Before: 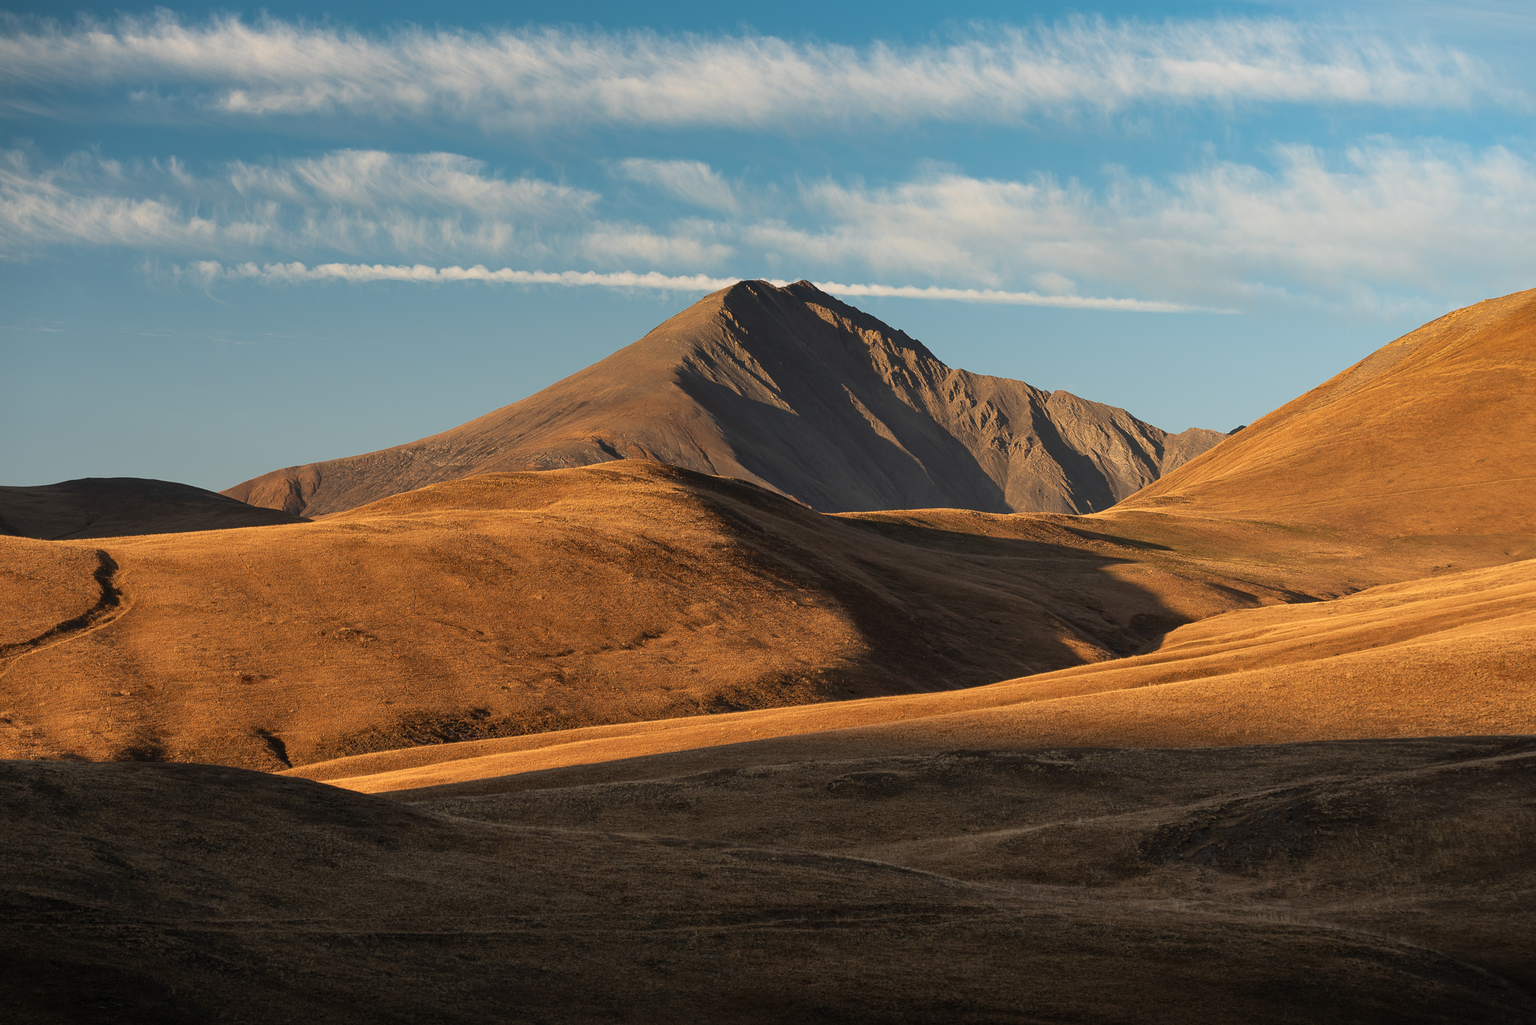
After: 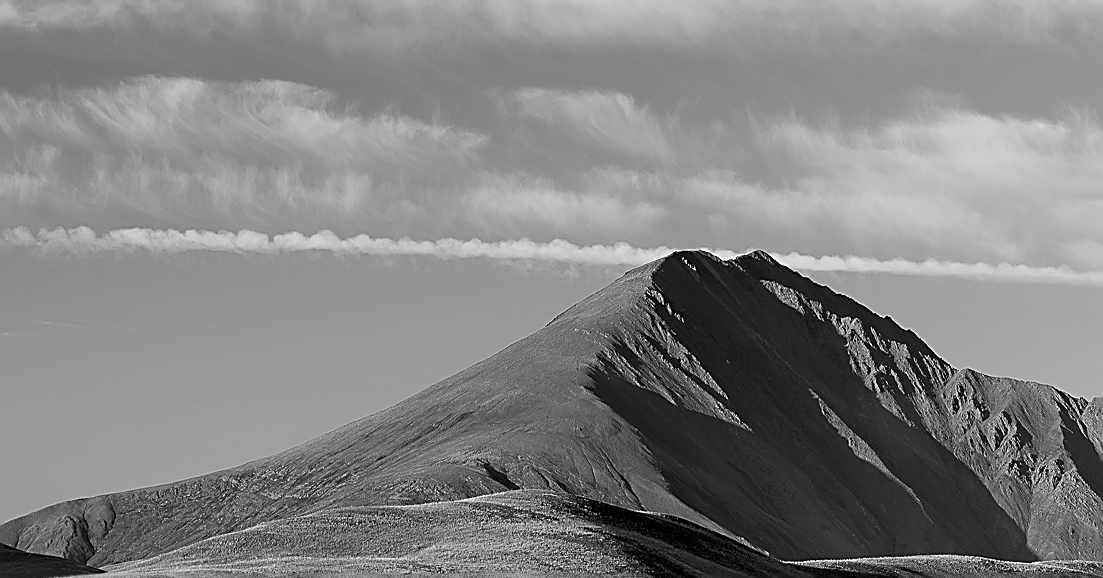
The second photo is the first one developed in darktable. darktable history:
monochrome: a -3.63, b -0.465
sharpen: radius 1.685, amount 1.294
exposure: black level correction 0.009, exposure 0.014 EV, compensate highlight preservation false
crop: left 15.306%, top 9.065%, right 30.789%, bottom 48.638%
